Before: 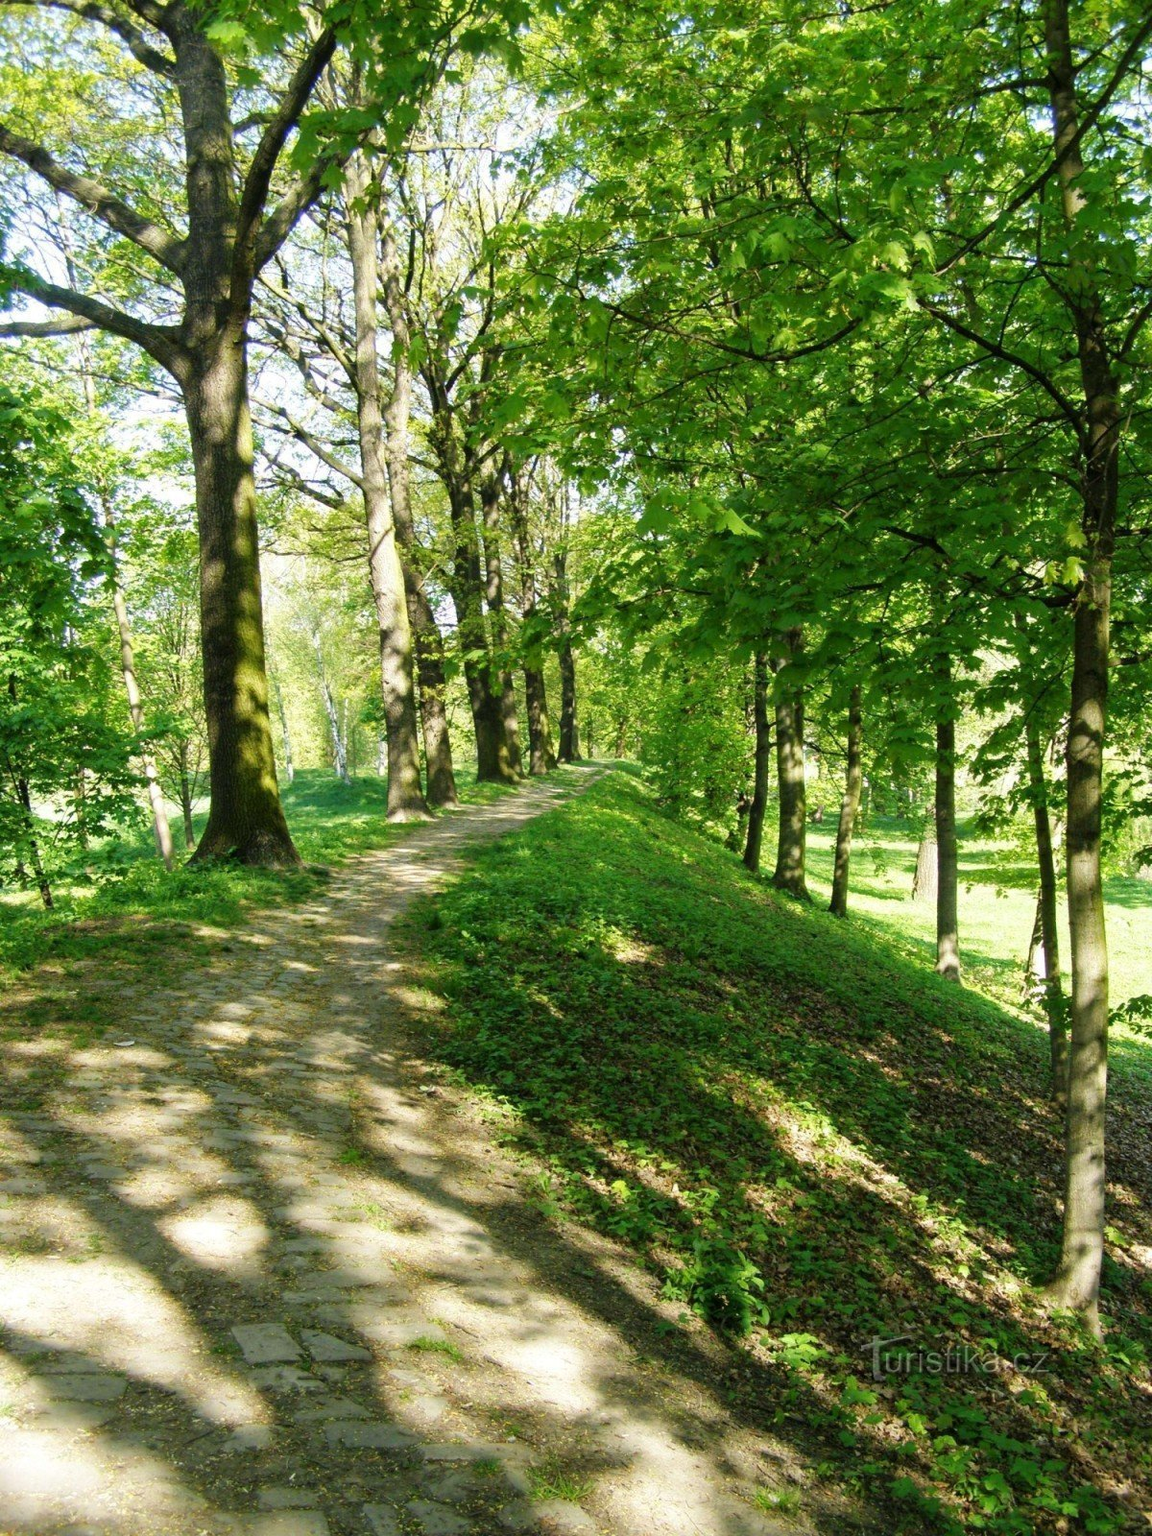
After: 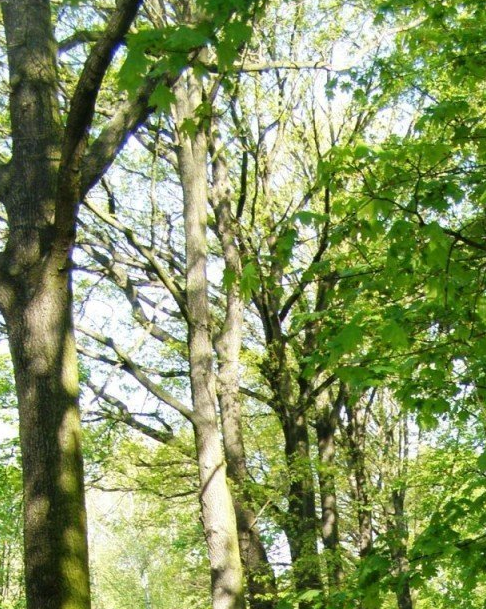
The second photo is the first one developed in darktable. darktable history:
crop: left 15.499%, top 5.449%, right 43.941%, bottom 56.482%
